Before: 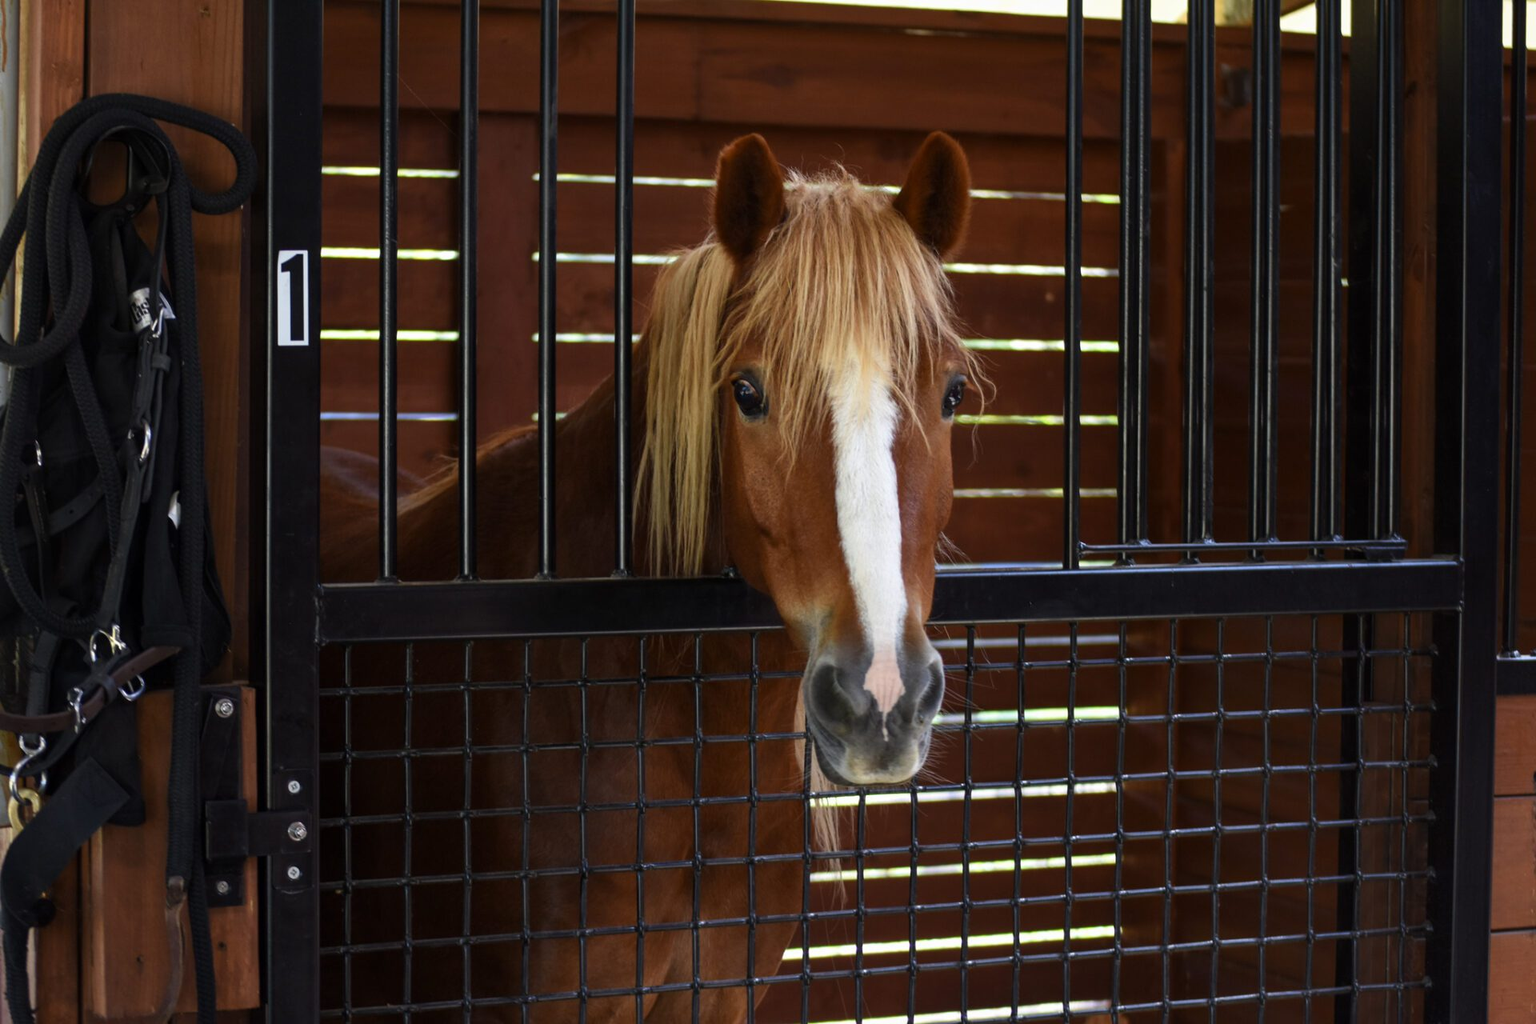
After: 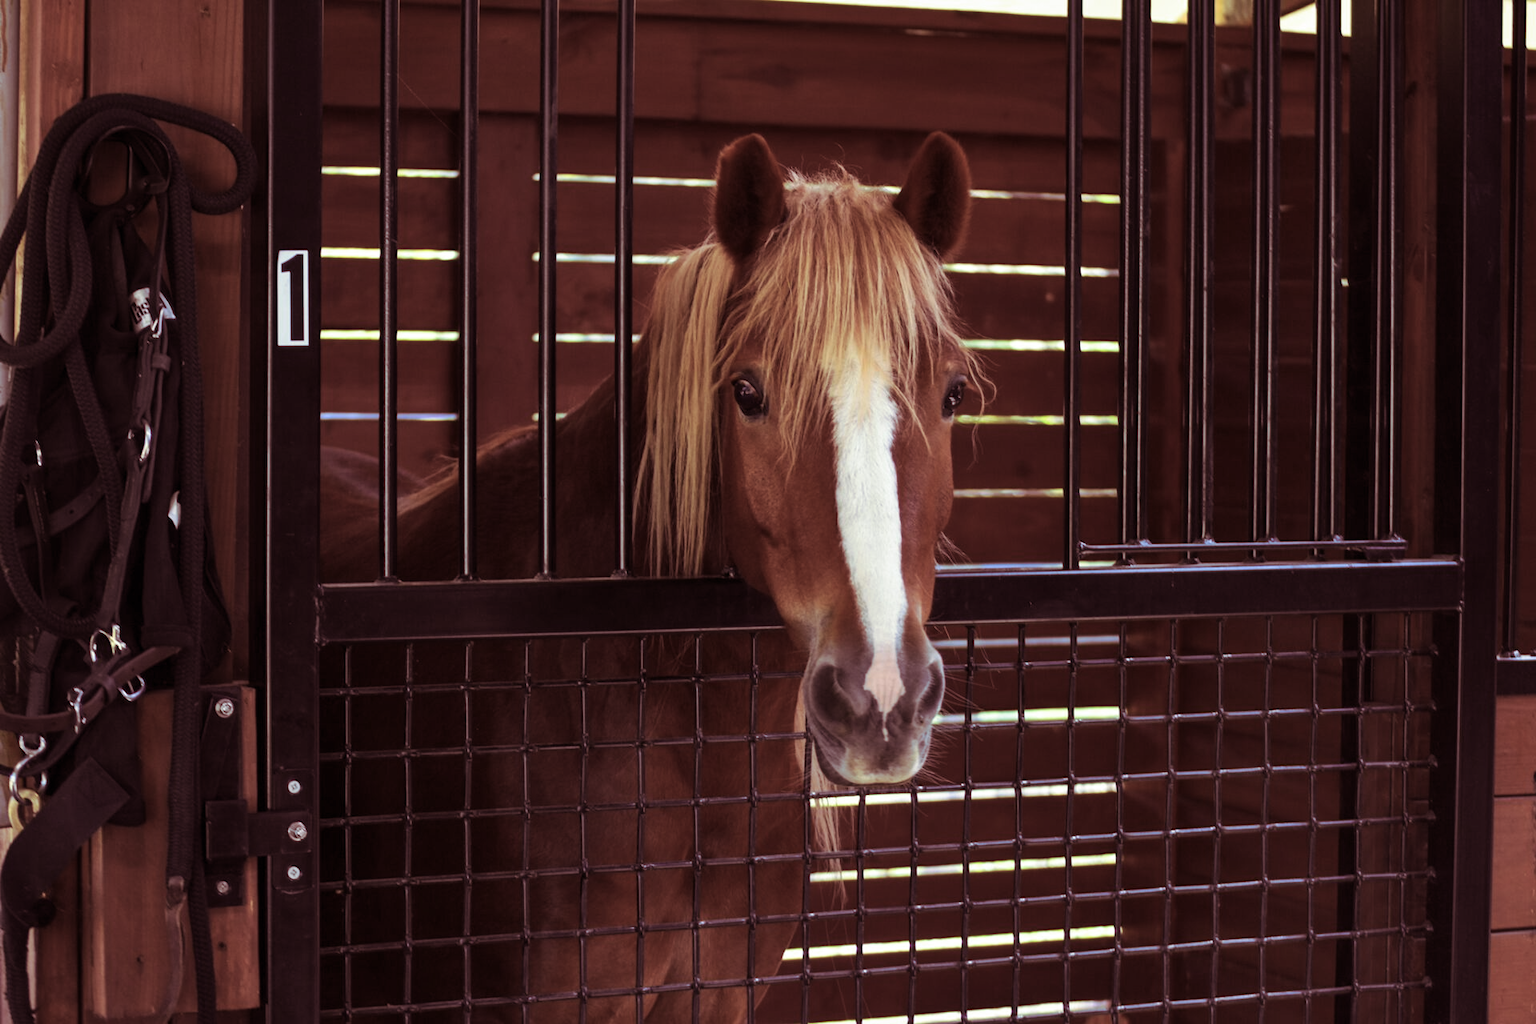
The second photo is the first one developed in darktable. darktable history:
shadows and highlights: radius 125.46, shadows 30.51, highlights -30.51, low approximation 0.01, soften with gaussian
split-toning: on, module defaults
tone equalizer: on, module defaults
